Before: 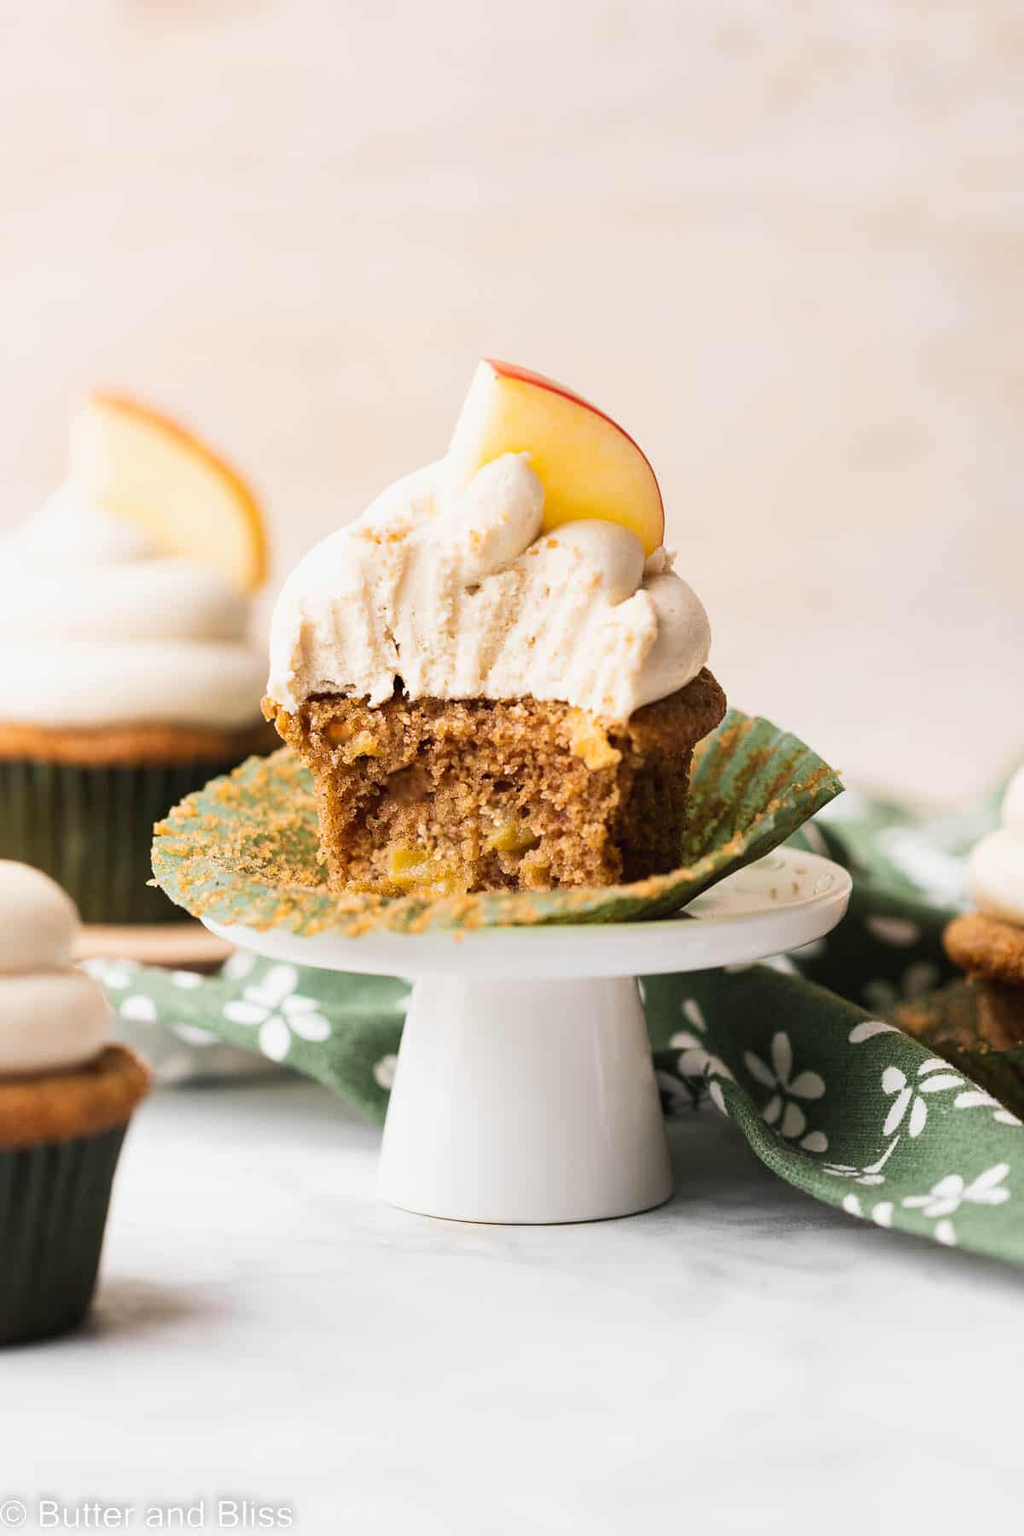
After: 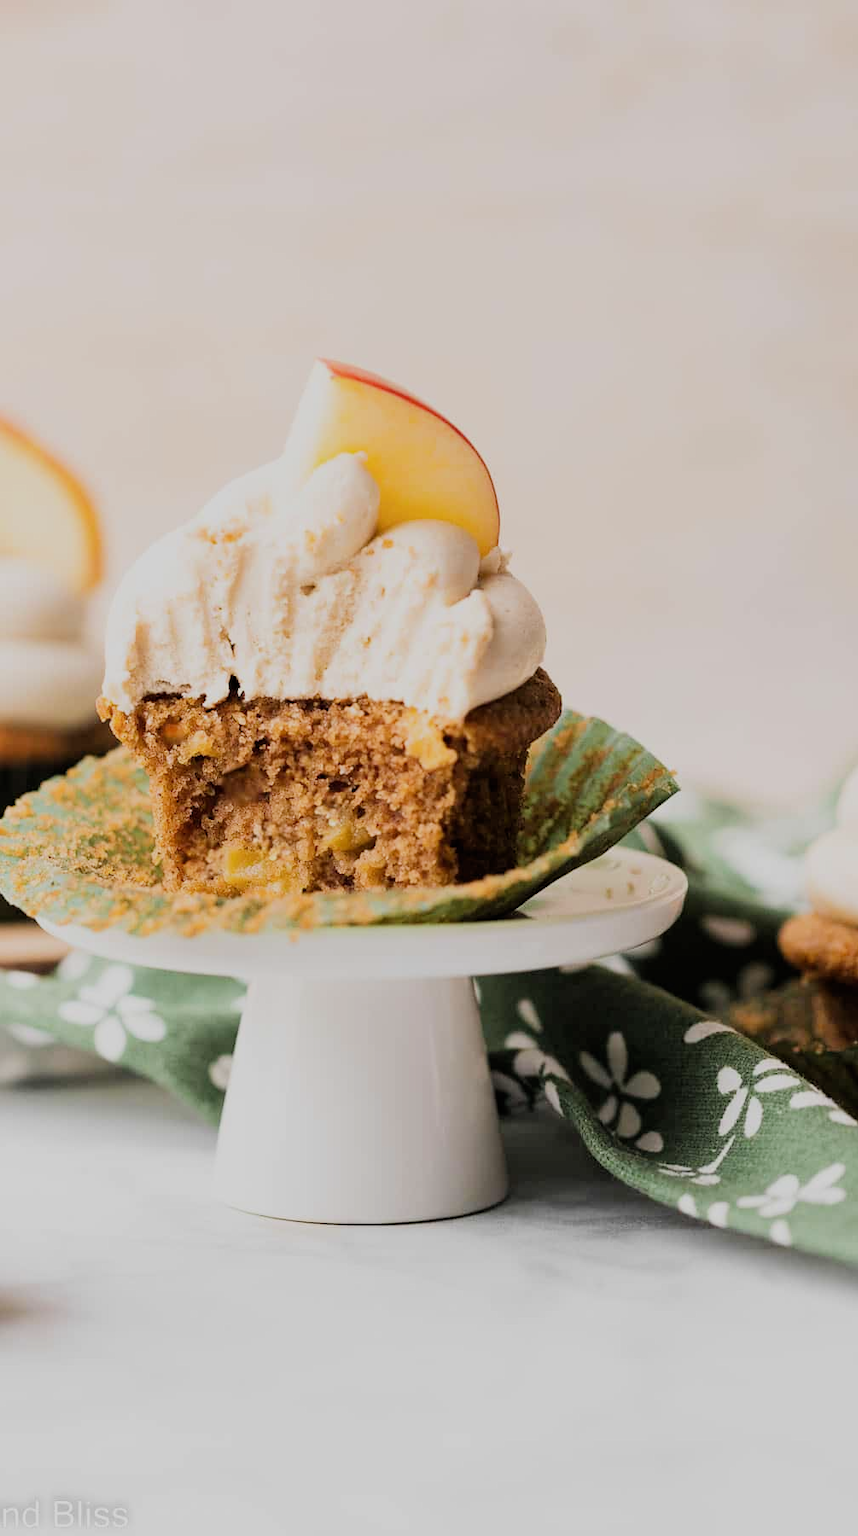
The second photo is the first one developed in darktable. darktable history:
filmic rgb: black relative exposure -7.65 EV, white relative exposure 4.56 EV, hardness 3.61
crop: left 16.145%
